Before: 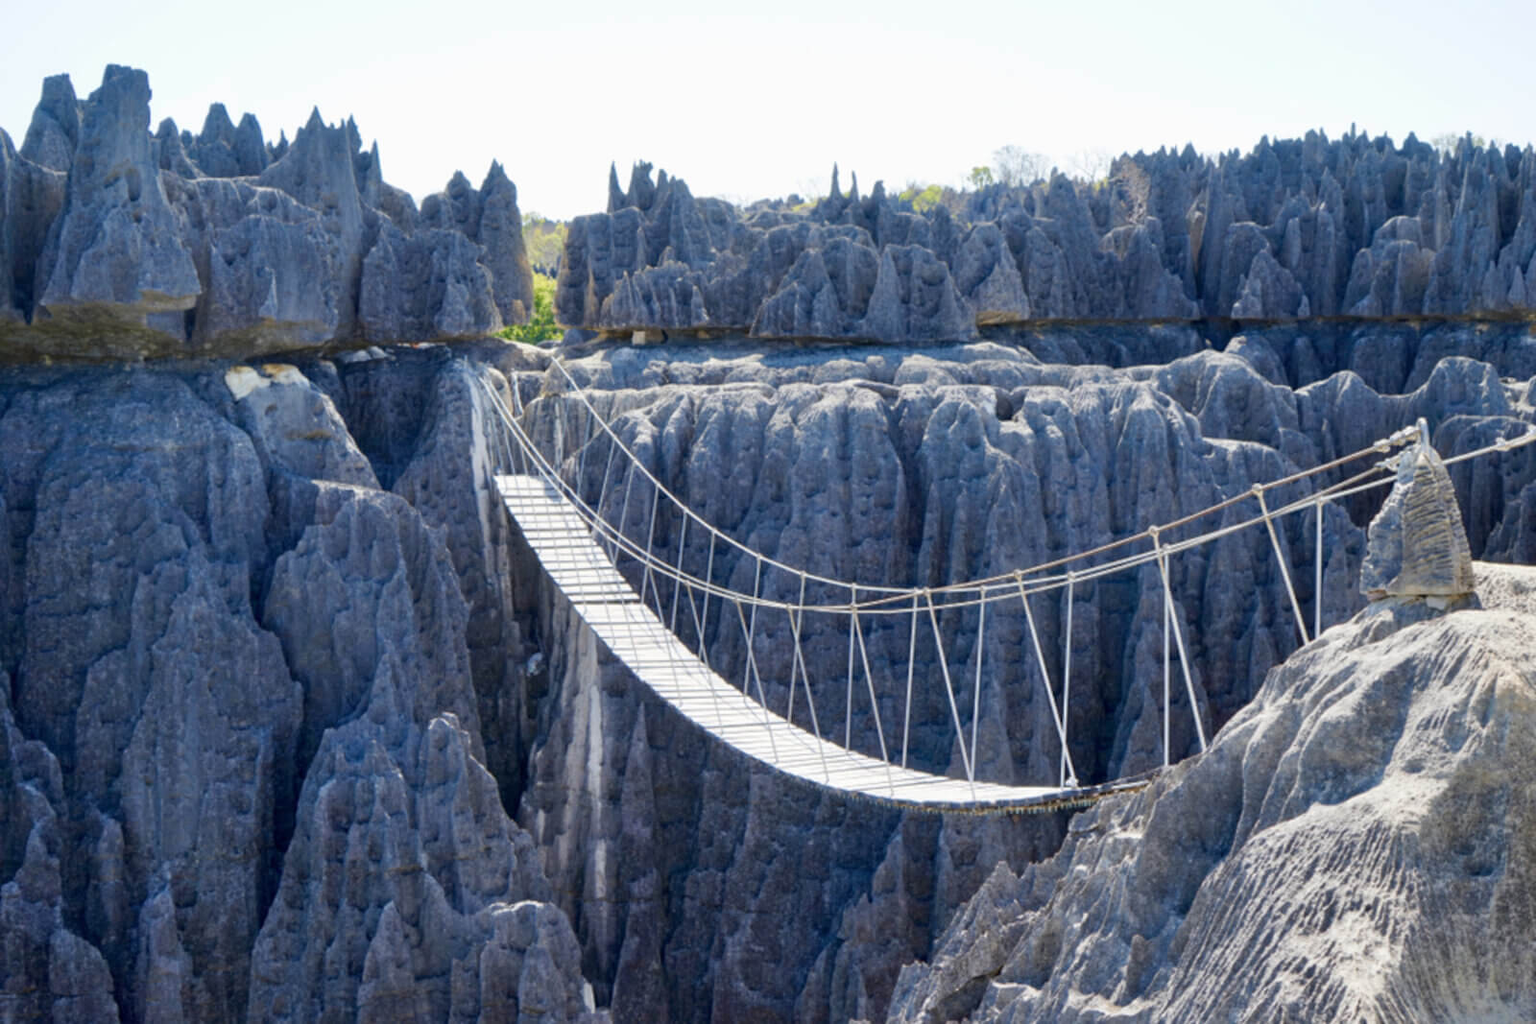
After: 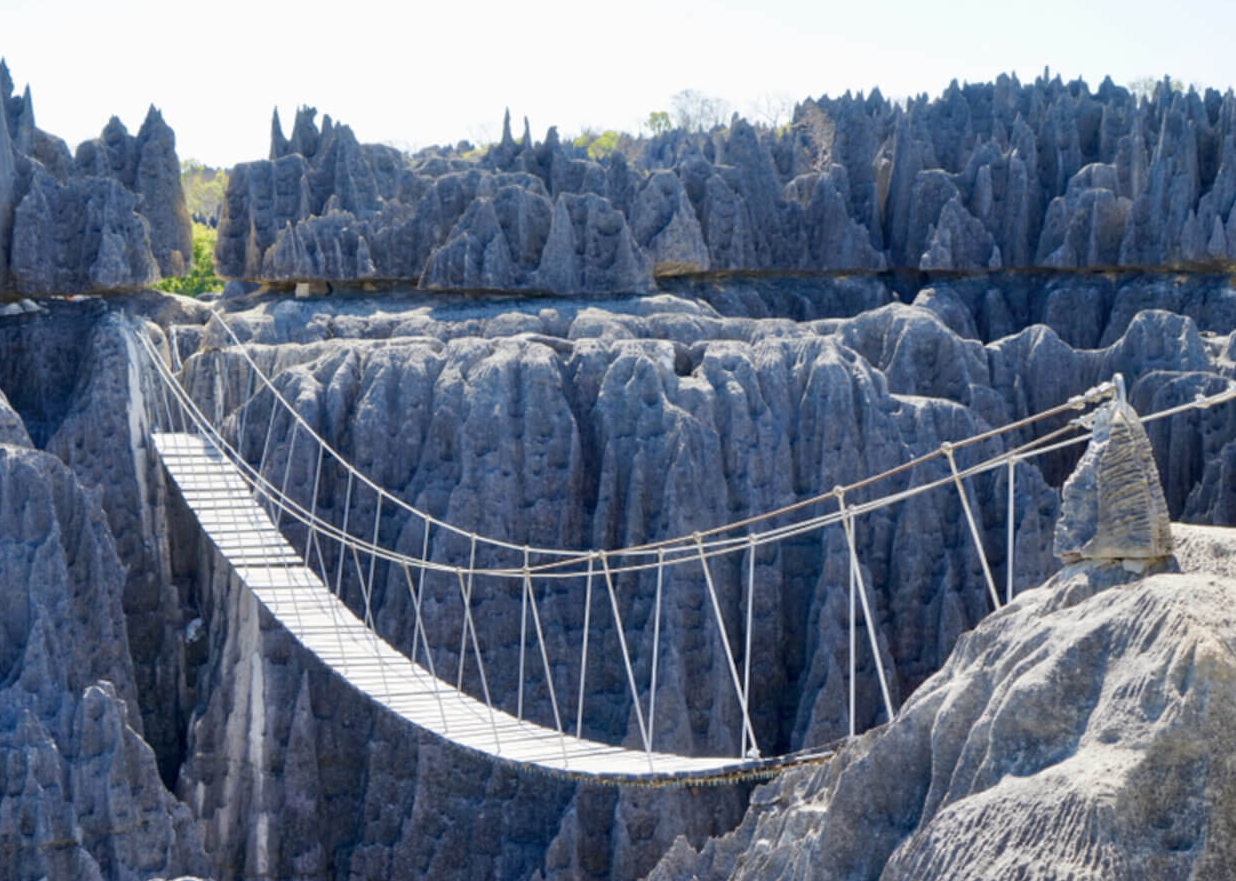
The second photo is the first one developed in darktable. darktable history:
crop: left 22.697%, top 5.843%, bottom 11.562%
